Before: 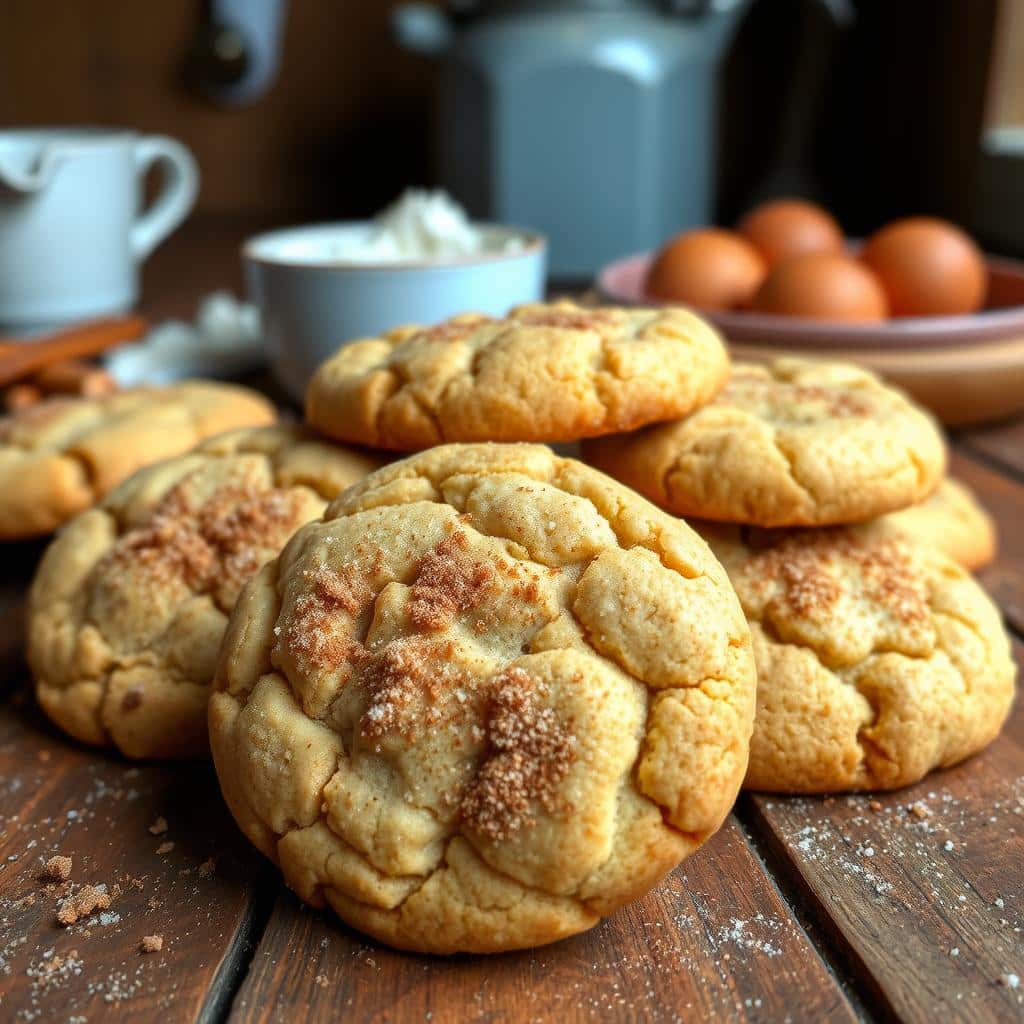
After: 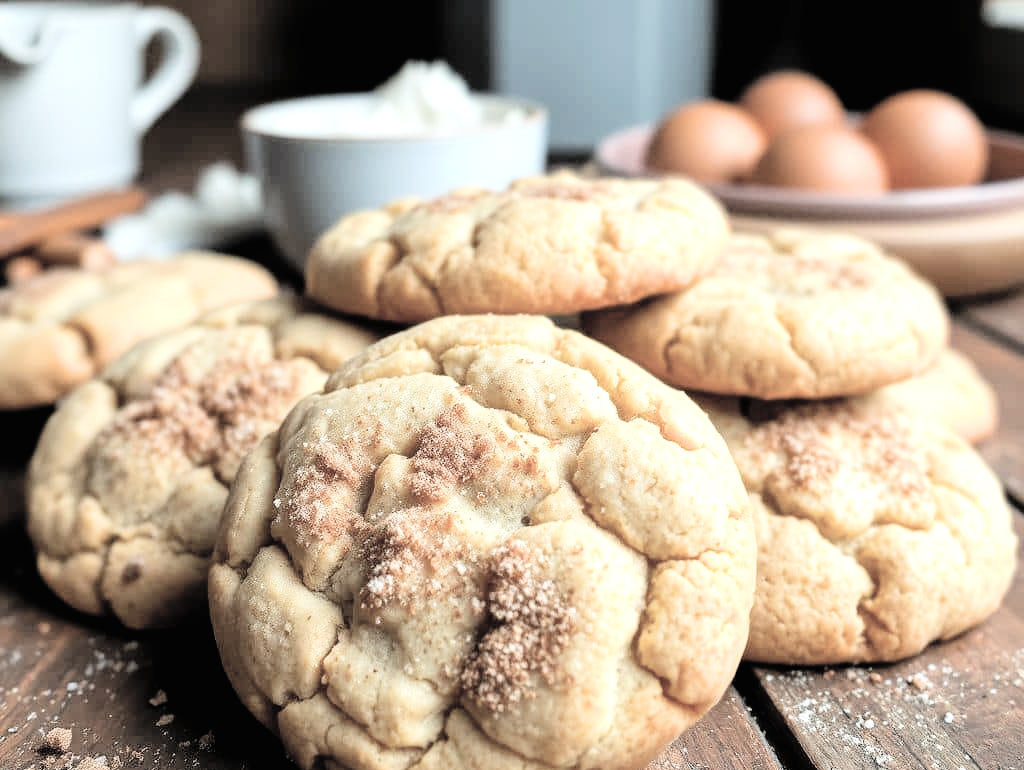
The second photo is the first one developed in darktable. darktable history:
crop and rotate: top 12.535%, bottom 12.231%
exposure: black level correction 0, exposure 0.691 EV, compensate exposure bias true, compensate highlight preservation false
contrast brightness saturation: brightness 0.189, saturation -0.495
levels: levels [0, 0.476, 0.951]
filmic rgb: black relative exposure -5.13 EV, white relative exposure 3.97 EV, threshold 2.97 EV, hardness 2.89, contrast 1.301, highlights saturation mix -29.63%, enable highlight reconstruction true
